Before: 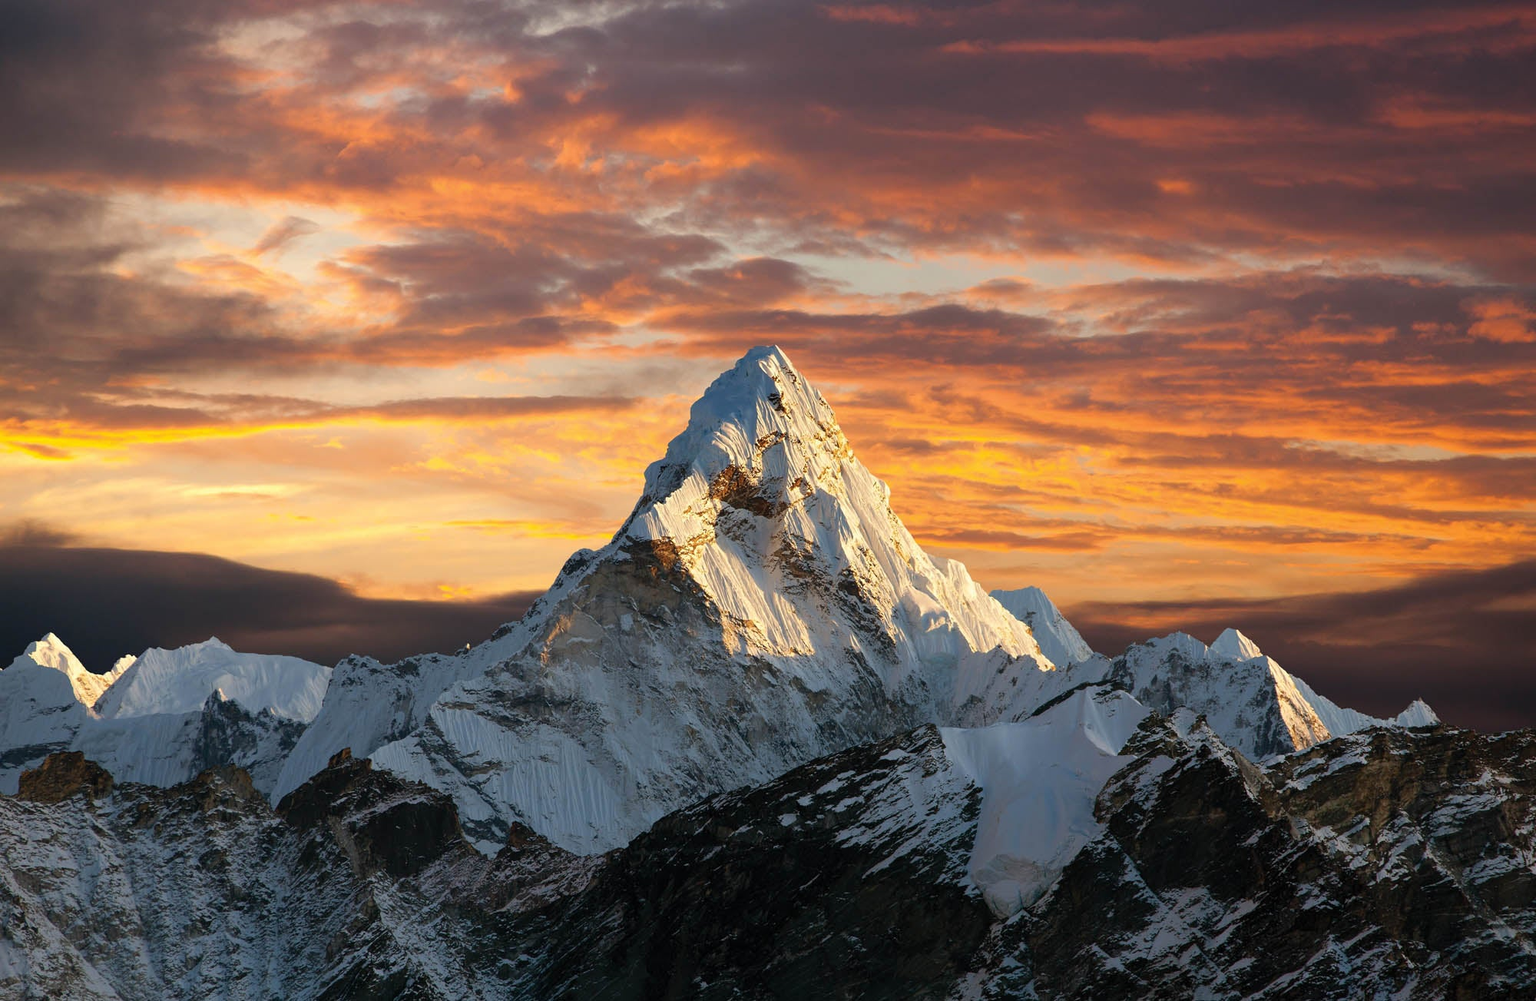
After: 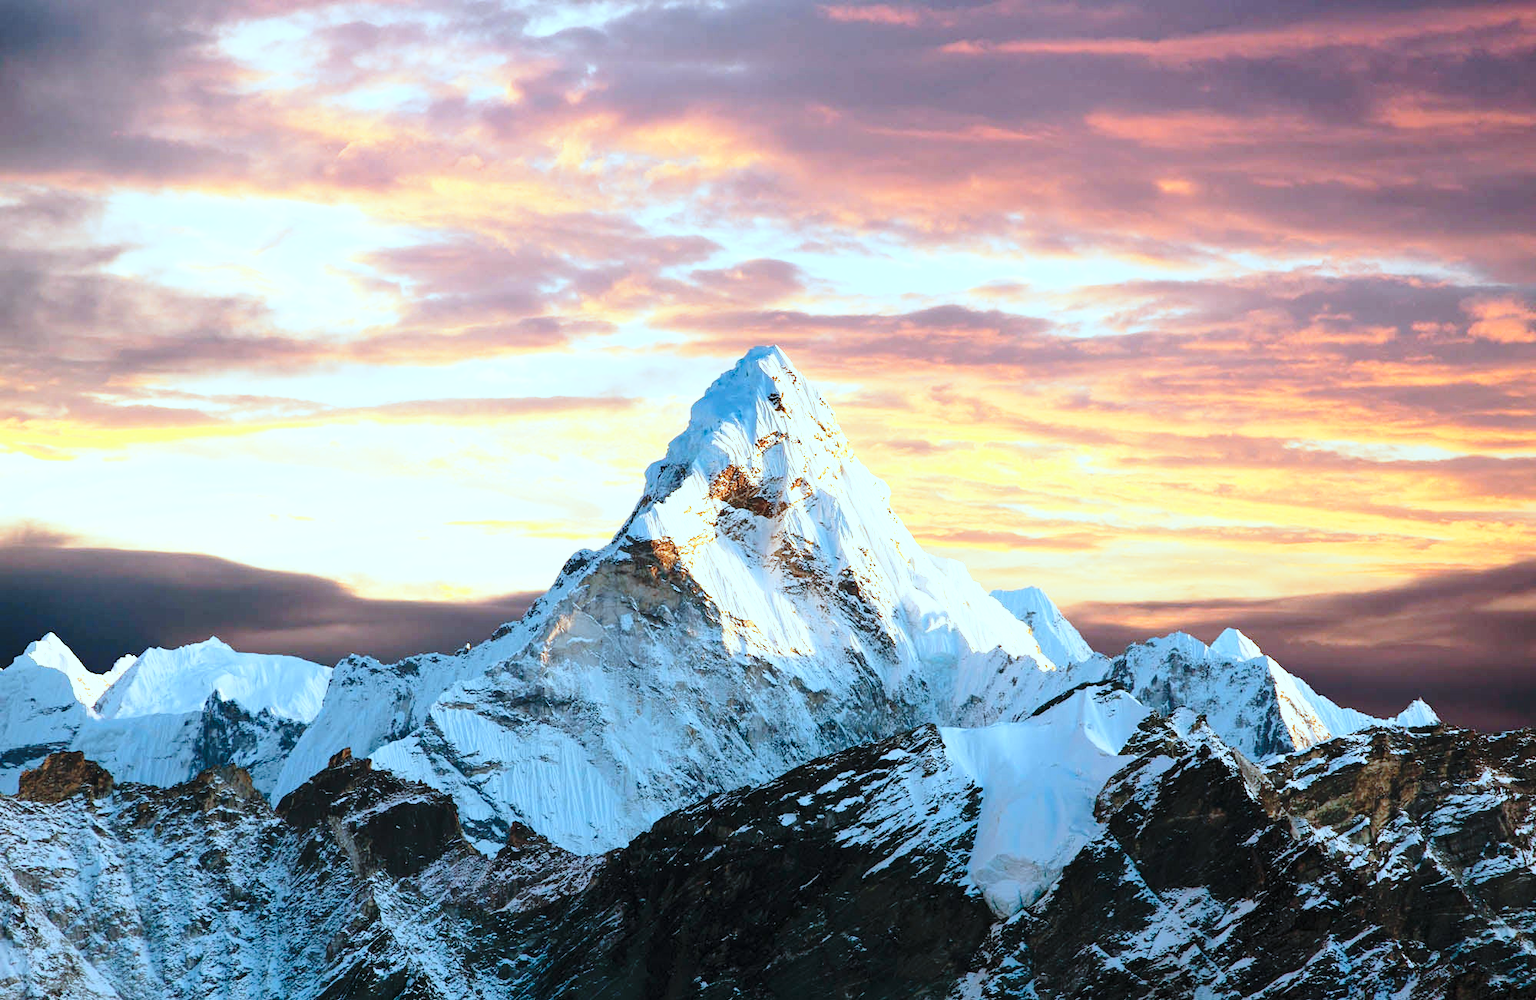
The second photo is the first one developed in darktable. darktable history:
exposure: black level correction 0, exposure 0.892 EV, compensate highlight preservation false
base curve: curves: ch0 [(0, 0) (0.028, 0.03) (0.121, 0.232) (0.46, 0.748) (0.859, 0.968) (1, 1)], preserve colors none
color correction: highlights a* -9.84, highlights b* -21.31
